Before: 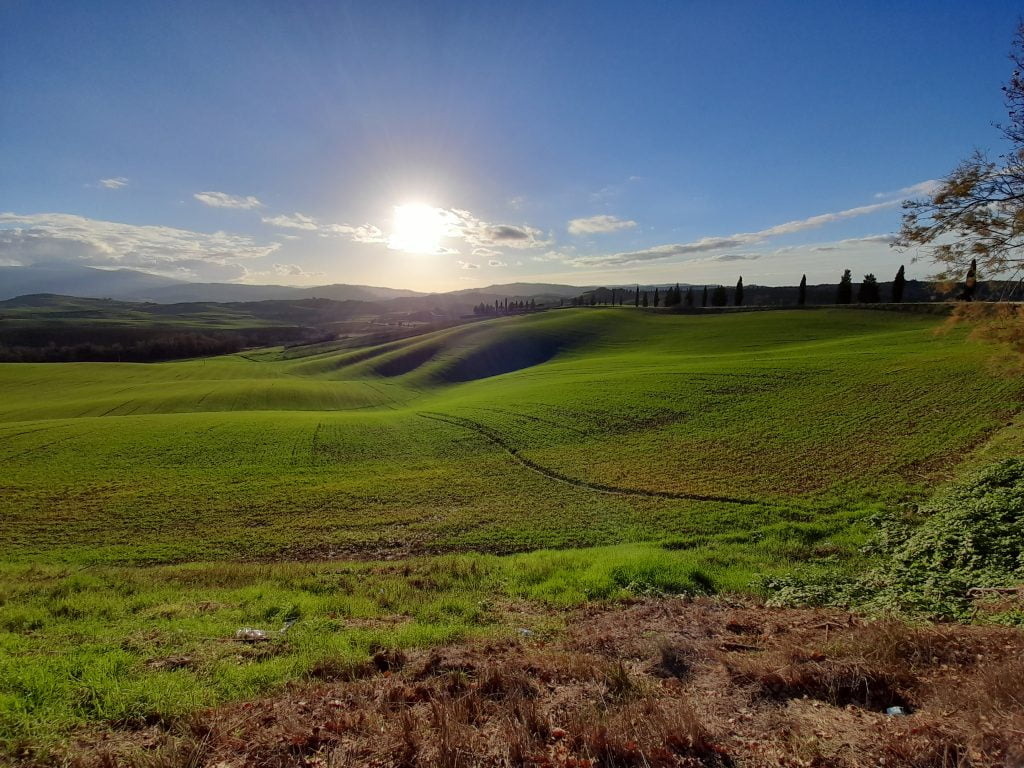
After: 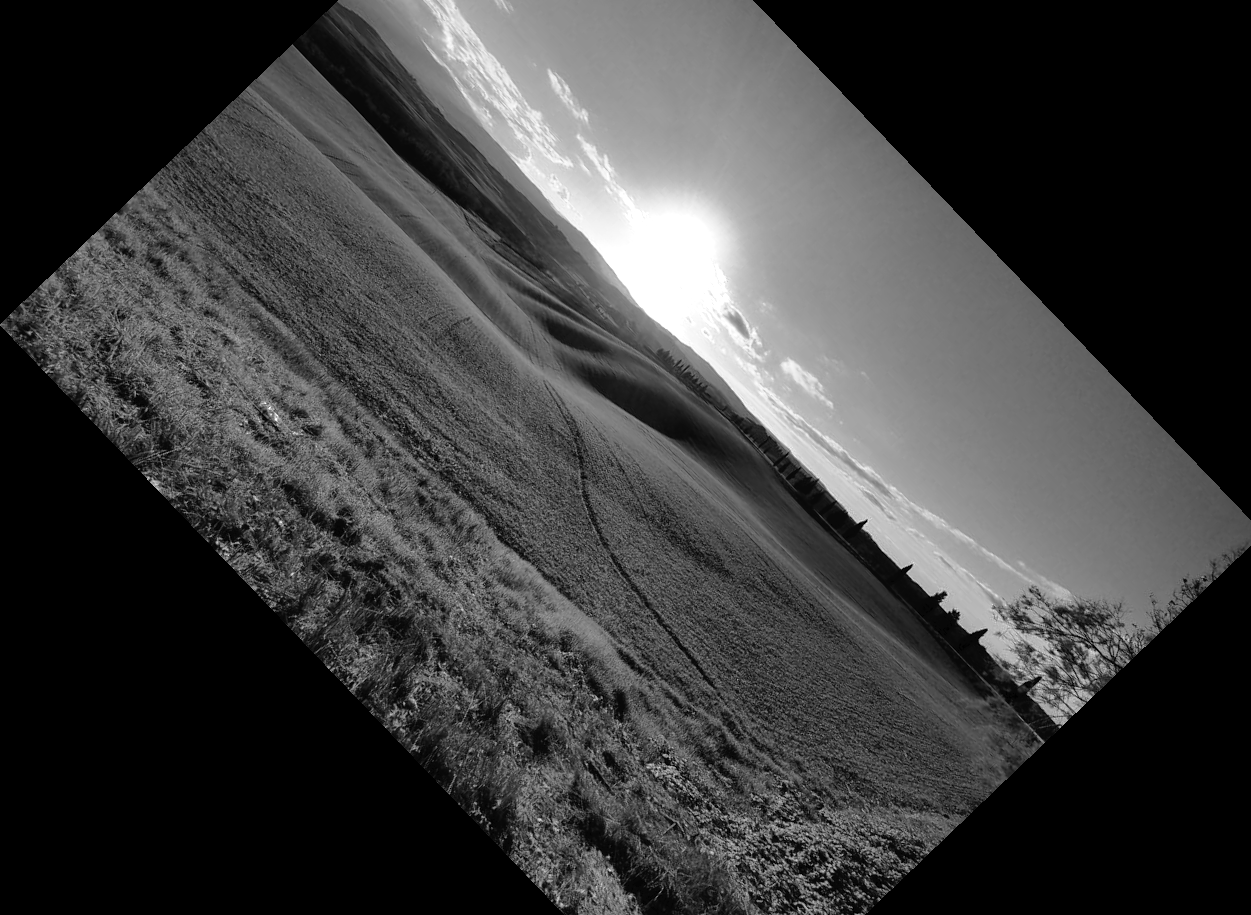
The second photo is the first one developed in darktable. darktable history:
crop and rotate: angle -46.26°, top 16.234%, right 0.912%, bottom 11.704%
base curve: curves: ch0 [(0, 0) (0.595, 0.418) (1, 1)], preserve colors none
exposure: exposure 0 EV, compensate highlight preservation false
monochrome: a -35.87, b 49.73, size 1.7
white balance: red 1.009, blue 1.027
tone equalizer: -8 EV -0.75 EV, -7 EV -0.7 EV, -6 EV -0.6 EV, -5 EV -0.4 EV, -3 EV 0.4 EV, -2 EV 0.6 EV, -1 EV 0.7 EV, +0 EV 0.75 EV, edges refinement/feathering 500, mask exposure compensation -1.57 EV, preserve details no
tone curve: curves: ch0 [(0, 0) (0.003, 0.022) (0.011, 0.025) (0.025, 0.032) (0.044, 0.055) (0.069, 0.089) (0.1, 0.133) (0.136, 0.18) (0.177, 0.231) (0.224, 0.291) (0.277, 0.35) (0.335, 0.42) (0.399, 0.496) (0.468, 0.561) (0.543, 0.632) (0.623, 0.706) (0.709, 0.783) (0.801, 0.865) (0.898, 0.947) (1, 1)], preserve colors none
